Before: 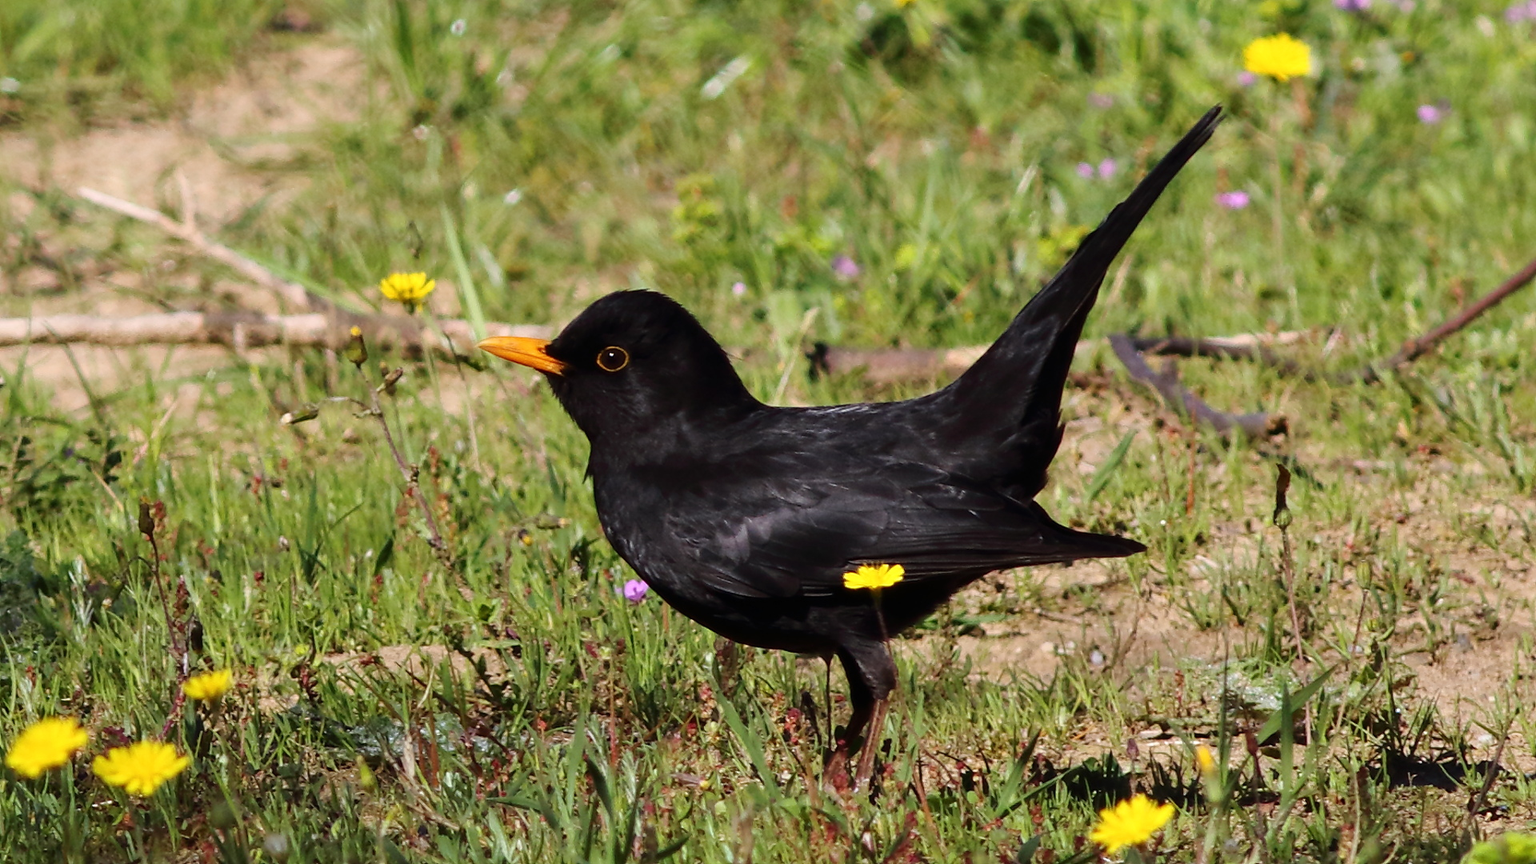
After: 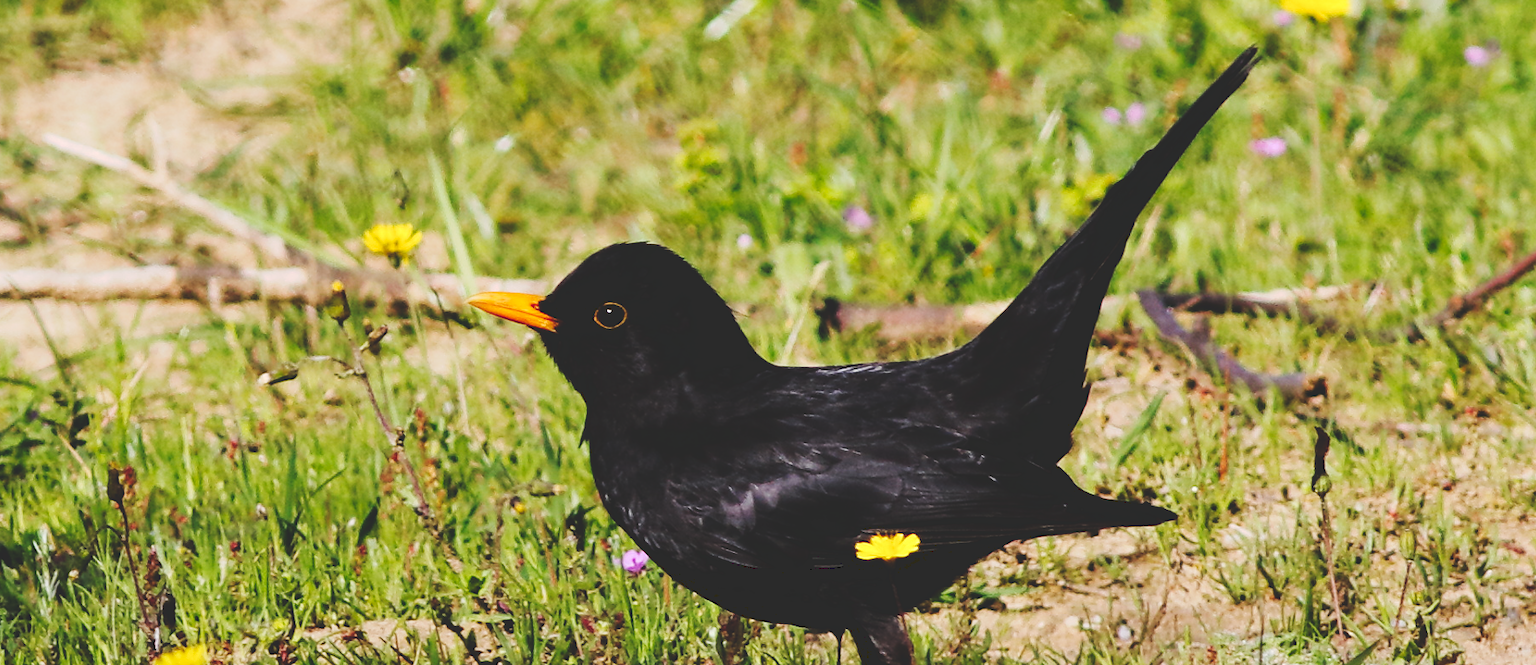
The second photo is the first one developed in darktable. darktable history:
tone curve: curves: ch0 [(0, 0) (0.003, 0.17) (0.011, 0.17) (0.025, 0.17) (0.044, 0.168) (0.069, 0.167) (0.1, 0.173) (0.136, 0.181) (0.177, 0.199) (0.224, 0.226) (0.277, 0.271) (0.335, 0.333) (0.399, 0.419) (0.468, 0.52) (0.543, 0.621) (0.623, 0.716) (0.709, 0.795) (0.801, 0.867) (0.898, 0.914) (1, 1)], preserve colors none
crop: left 2.452%, top 7.212%, right 3.318%, bottom 20.17%
